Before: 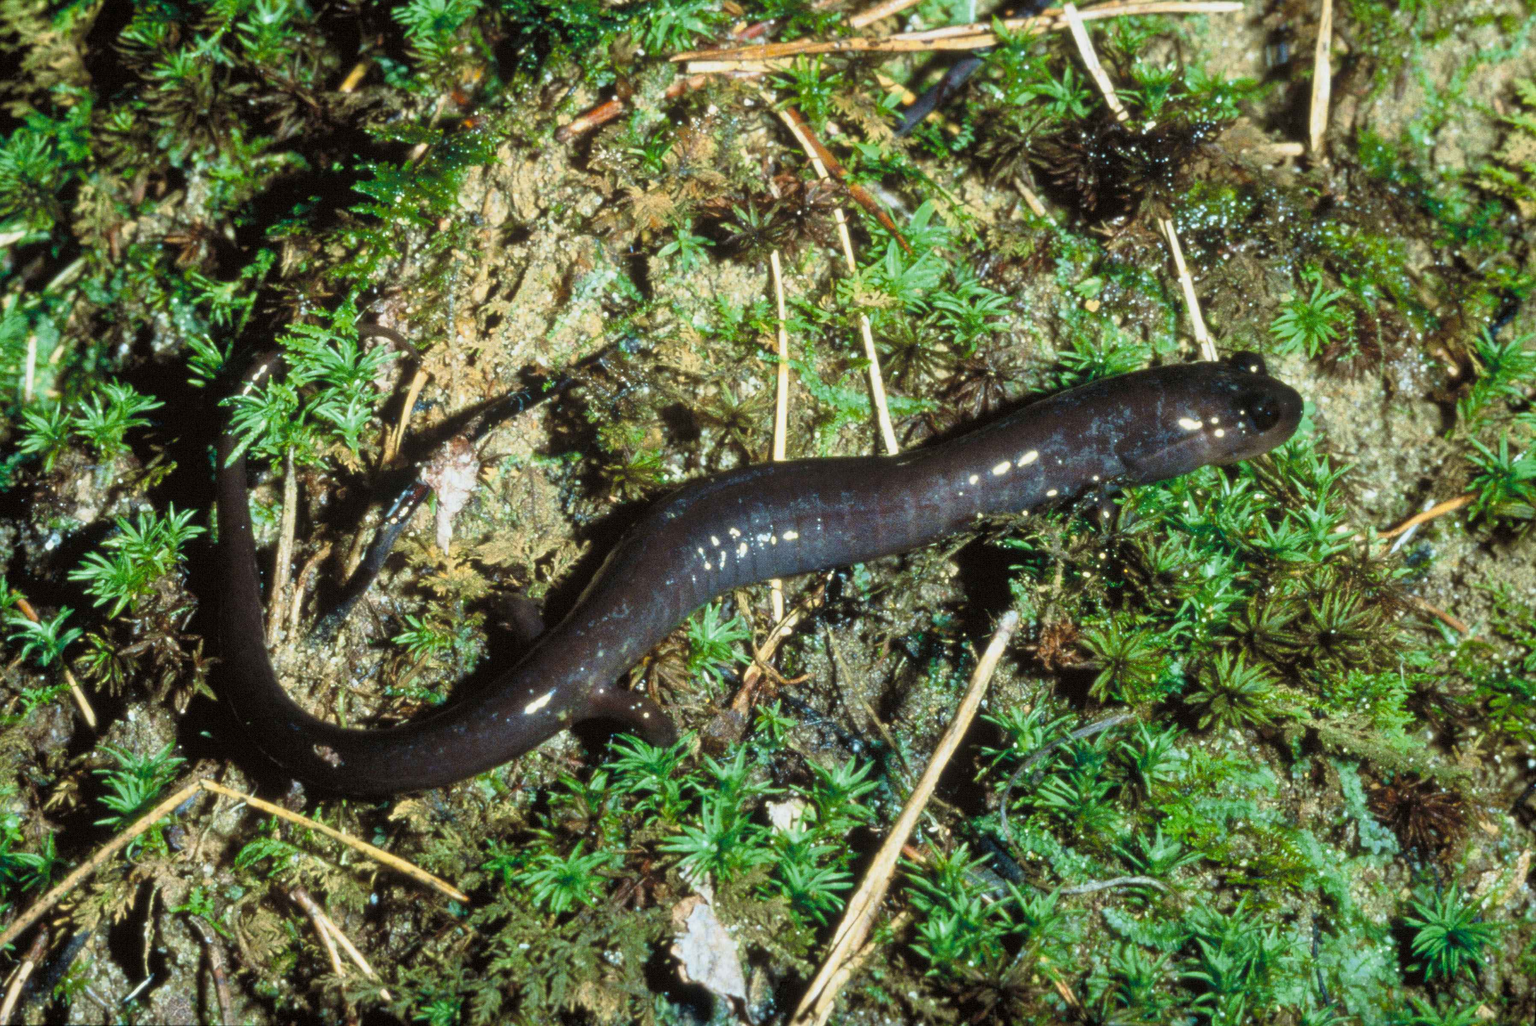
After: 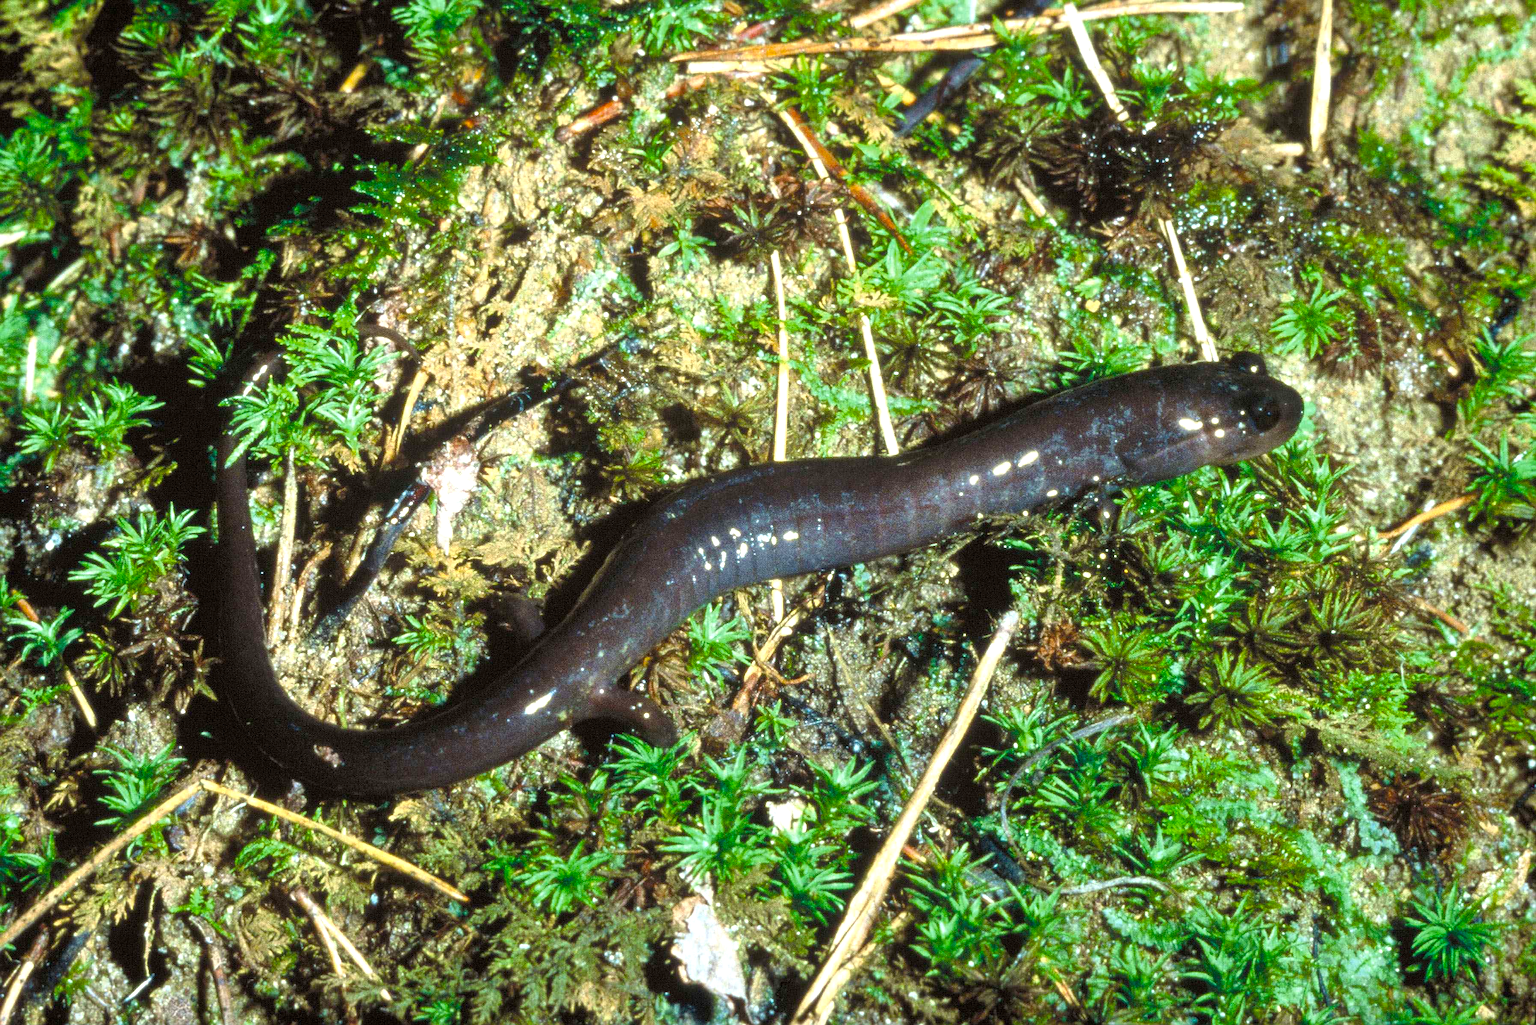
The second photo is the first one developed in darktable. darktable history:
exposure: exposure 0.566 EV, compensate highlight preservation false
color balance rgb: perceptual saturation grading › global saturation 8.89%, saturation formula JzAzBz (2021)
sharpen: on, module defaults
